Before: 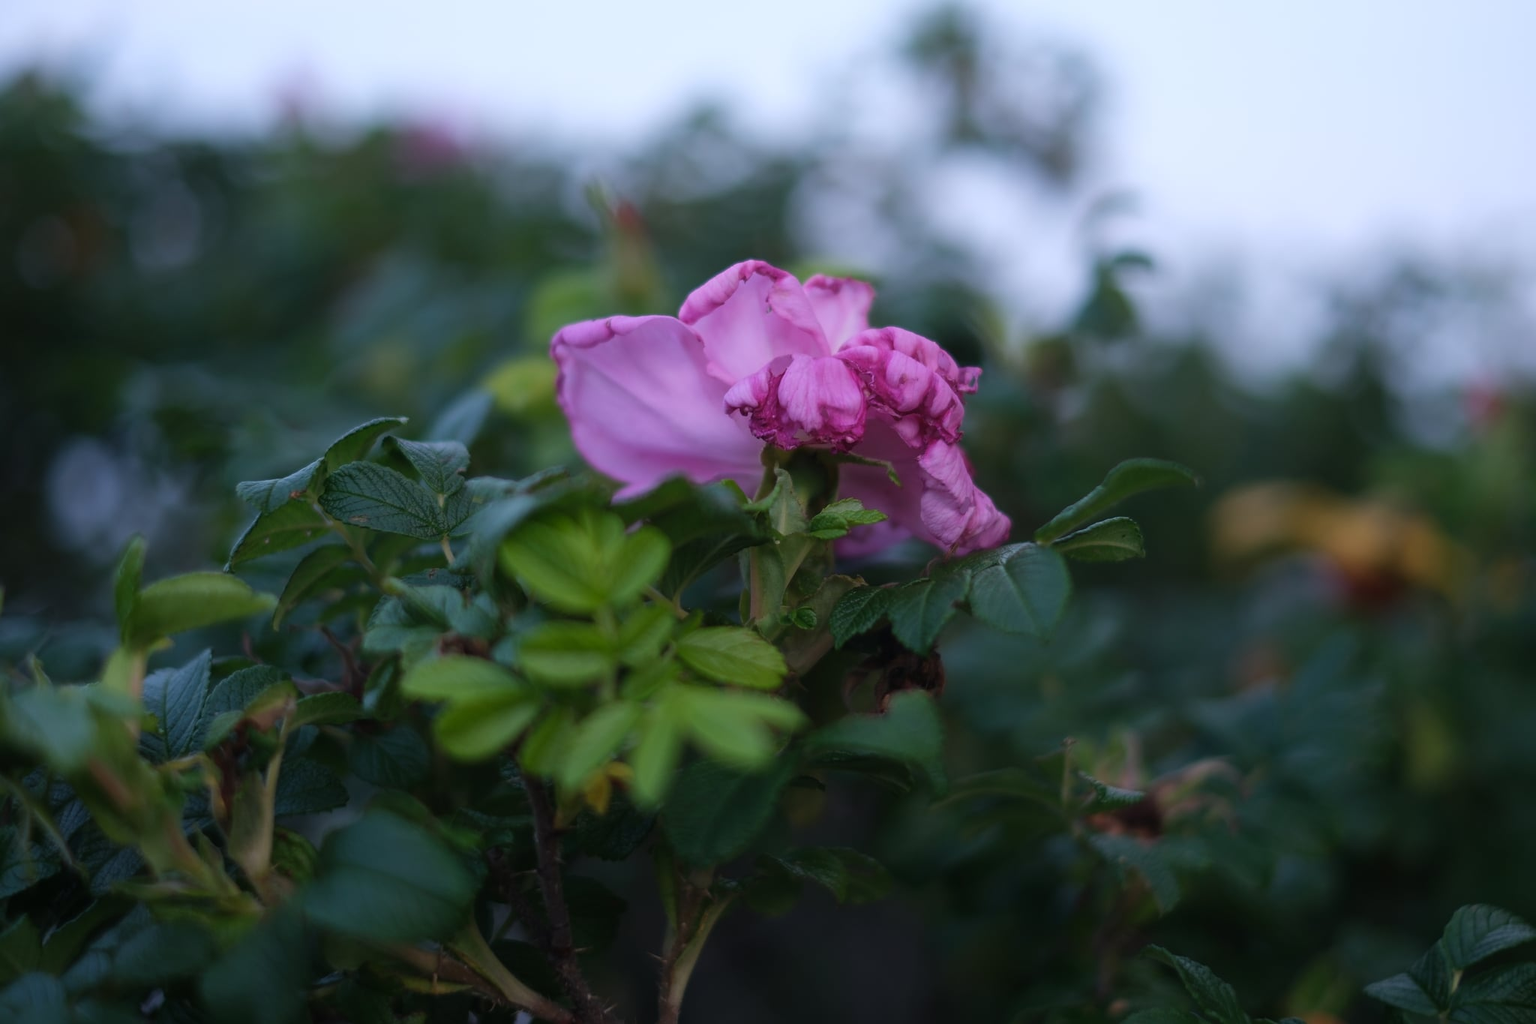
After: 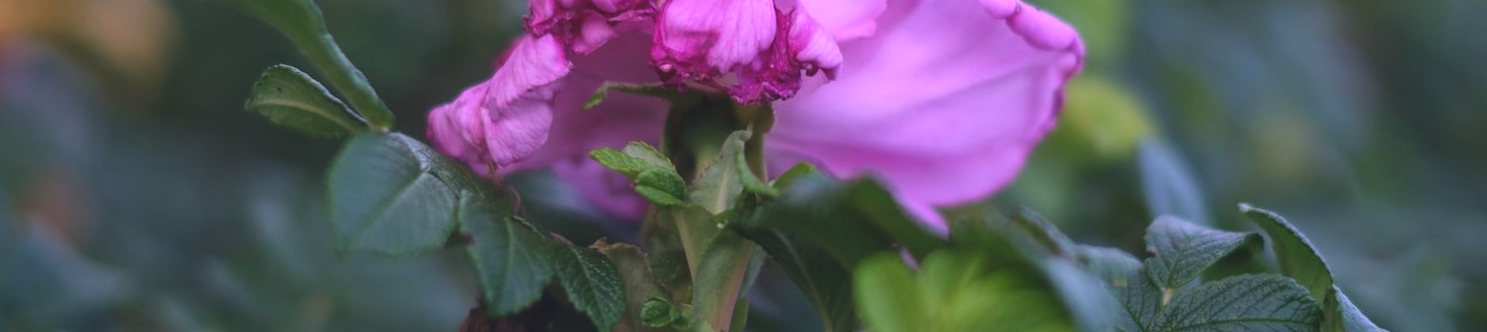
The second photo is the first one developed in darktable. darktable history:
vignetting: fall-off start 98.29%, fall-off radius 100%, brightness -1, saturation 0.5, width/height ratio 1.428
shadows and highlights: shadows 43.71, white point adjustment -1.46, soften with gaussian
crop and rotate: angle 16.12°, top 30.835%, bottom 35.653%
color calibration: x 0.37, y 0.382, temperature 4313.32 K
color correction: highlights a* 14.52, highlights b* 4.84
exposure: black level correction -0.005, exposure 0.622 EV, compensate highlight preservation false
